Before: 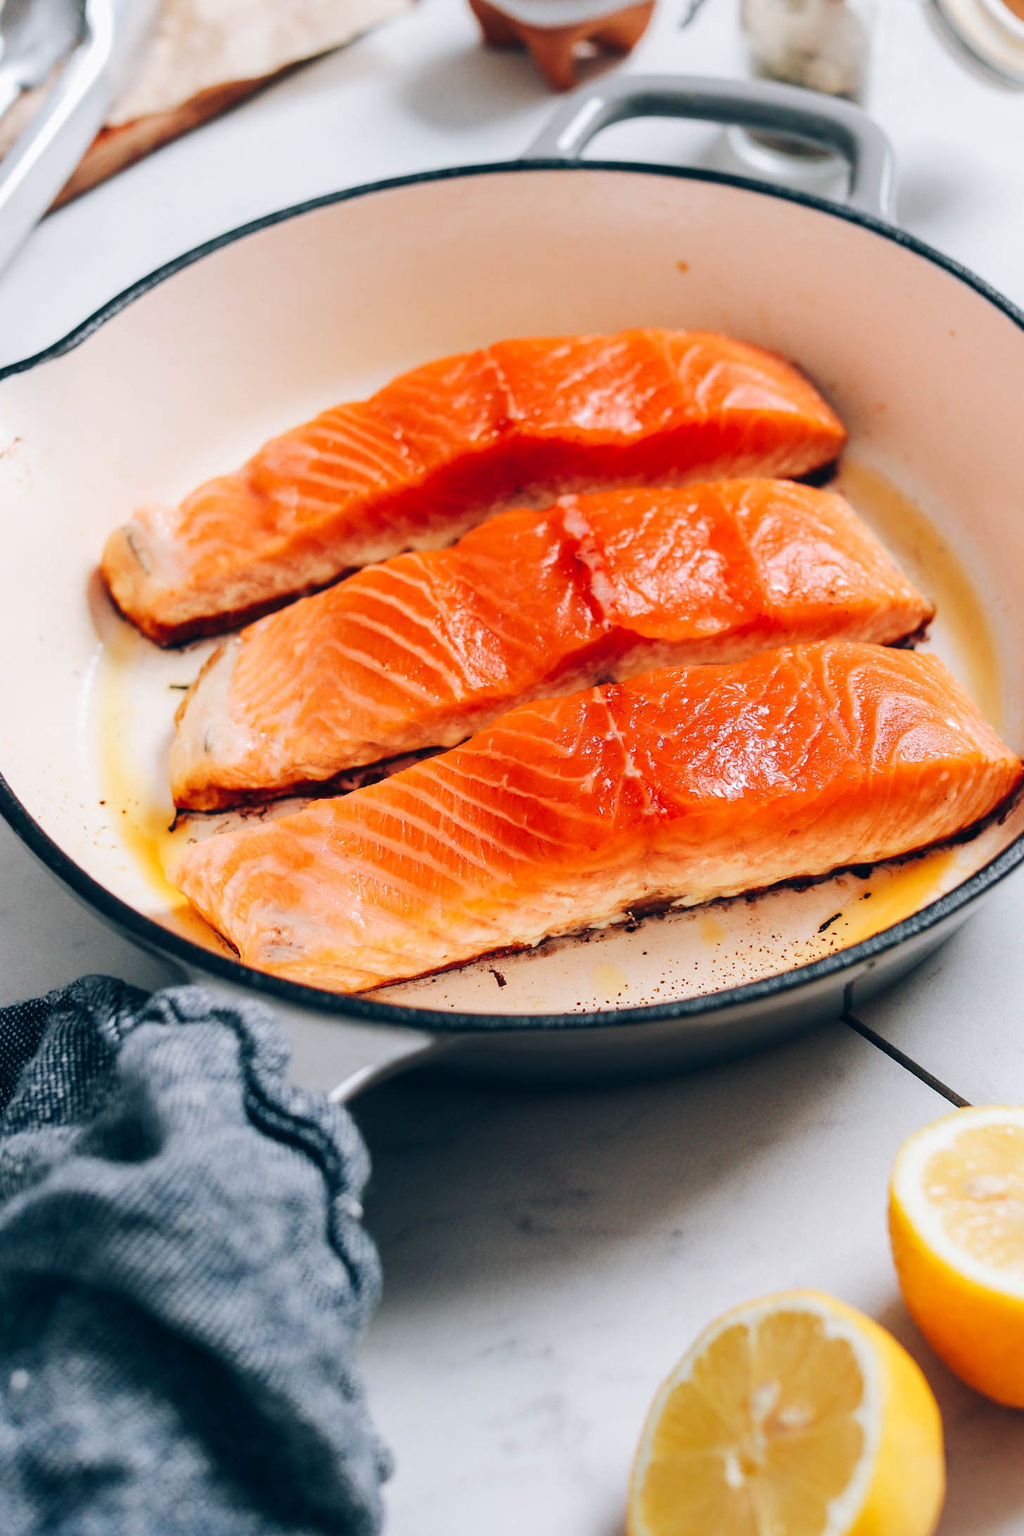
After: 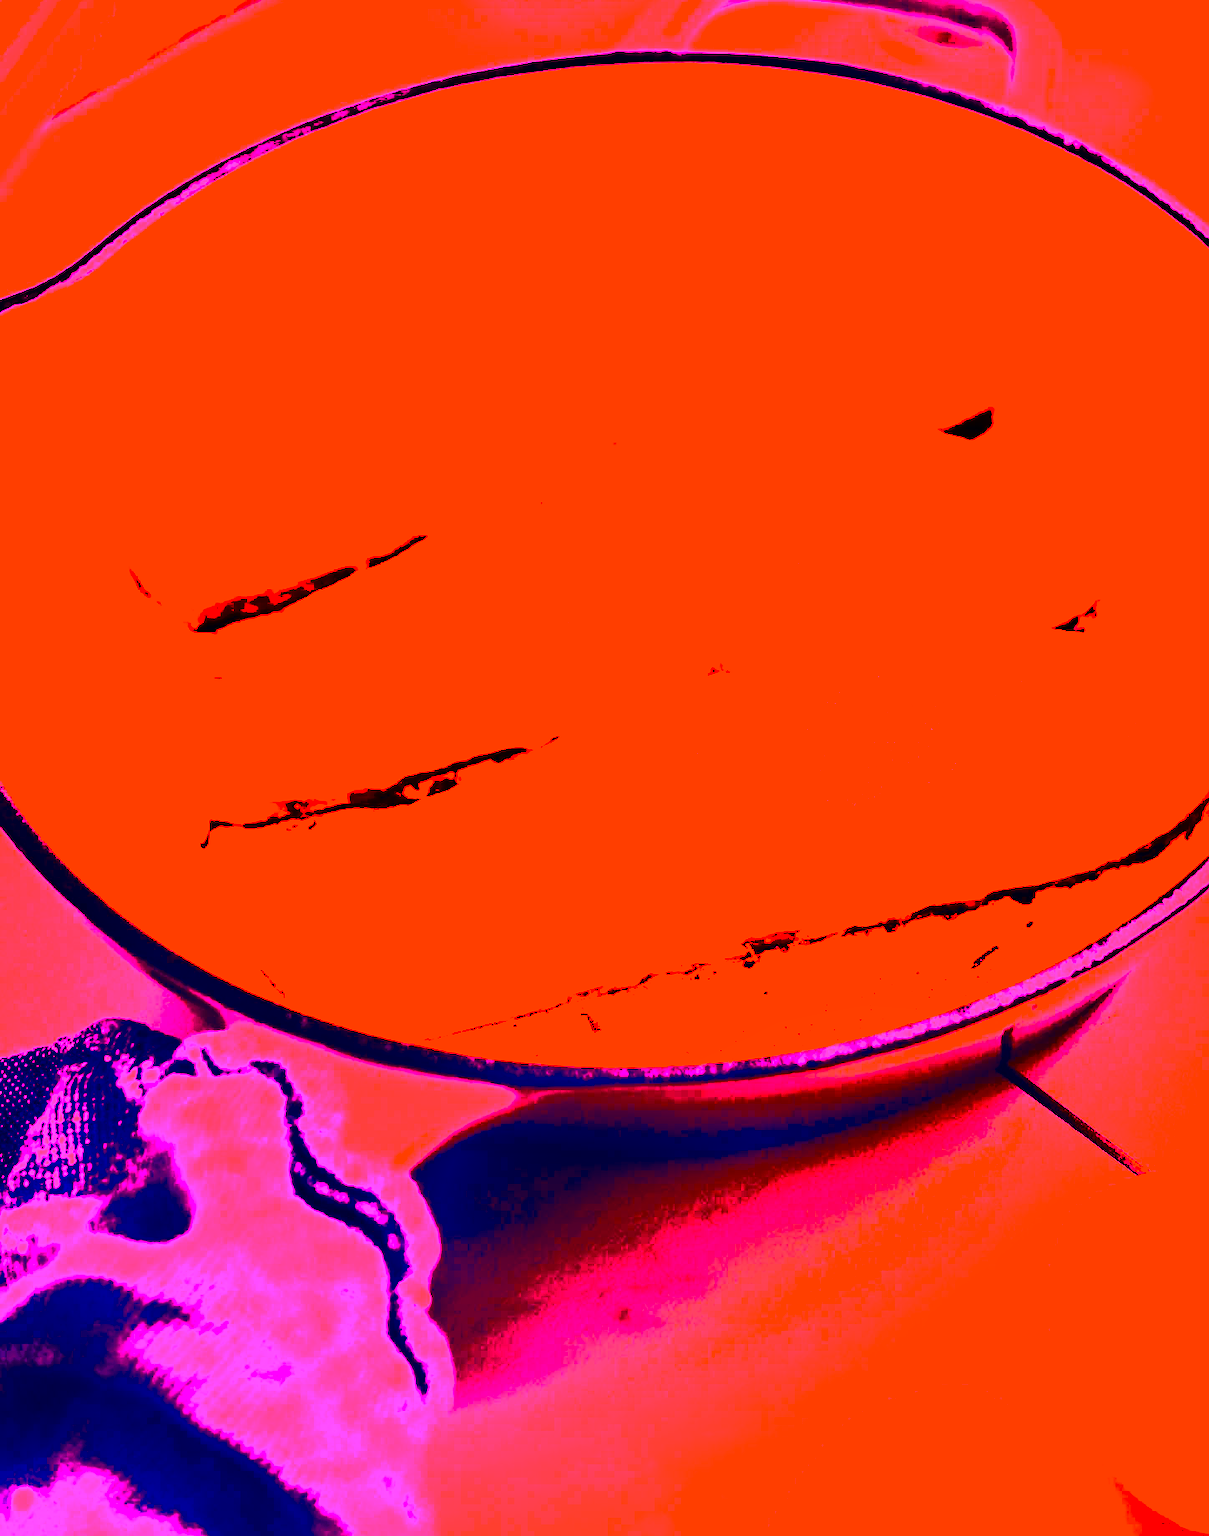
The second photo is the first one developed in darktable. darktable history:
crop: top 7.625%, bottom 8.027%
color balance rgb: perceptual saturation grading › global saturation 20%, perceptual saturation grading › highlights -25%, perceptual saturation grading › shadows 50%
local contrast: mode bilateral grid, contrast 100, coarseness 100, detail 108%, midtone range 0.2
contrast brightness saturation: contrast 0.77, brightness -1, saturation 1
white balance: red 4.26, blue 1.802
shadows and highlights: highlights color adjustment 0%, low approximation 0.01, soften with gaussian
exposure: black level correction -0.002, exposure 0.54 EV, compensate highlight preservation false
